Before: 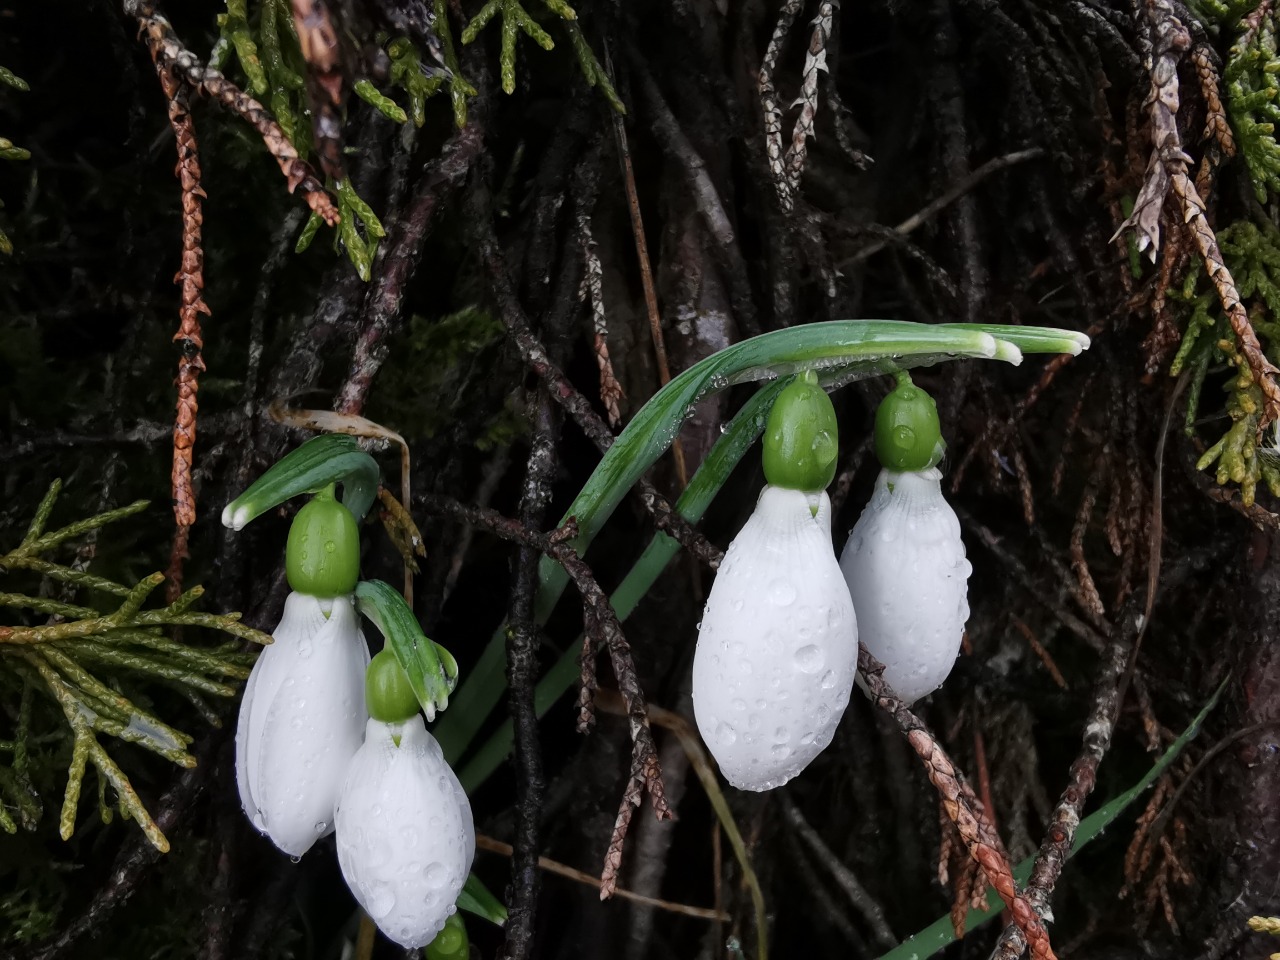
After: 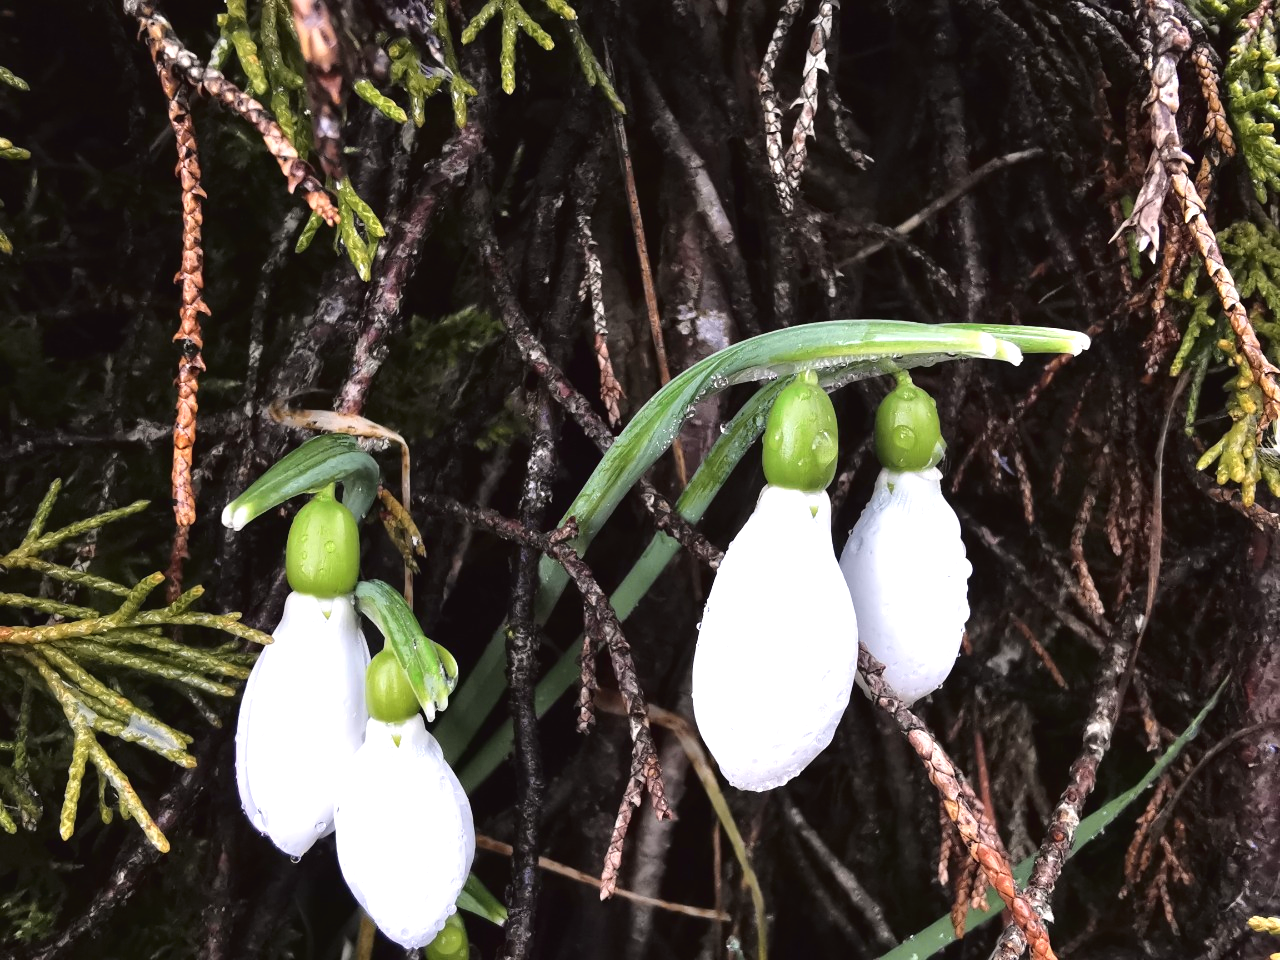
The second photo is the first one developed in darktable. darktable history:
exposure: black level correction -0.002, exposure 1.333 EV, compensate highlight preservation false
tone curve: curves: ch0 [(0.003, 0.015) (0.104, 0.07) (0.236, 0.218) (0.401, 0.443) (0.495, 0.55) (0.65, 0.68) (0.832, 0.858) (1, 0.977)]; ch1 [(0, 0) (0.161, 0.092) (0.35, 0.33) (0.379, 0.401) (0.45, 0.466) (0.489, 0.499) (0.55, 0.56) (0.621, 0.615) (0.718, 0.734) (1, 1)]; ch2 [(0, 0) (0.369, 0.427) (0.44, 0.434) (0.502, 0.501) (0.557, 0.55) (0.586, 0.59) (1, 1)], color space Lab, independent channels, preserve colors none
